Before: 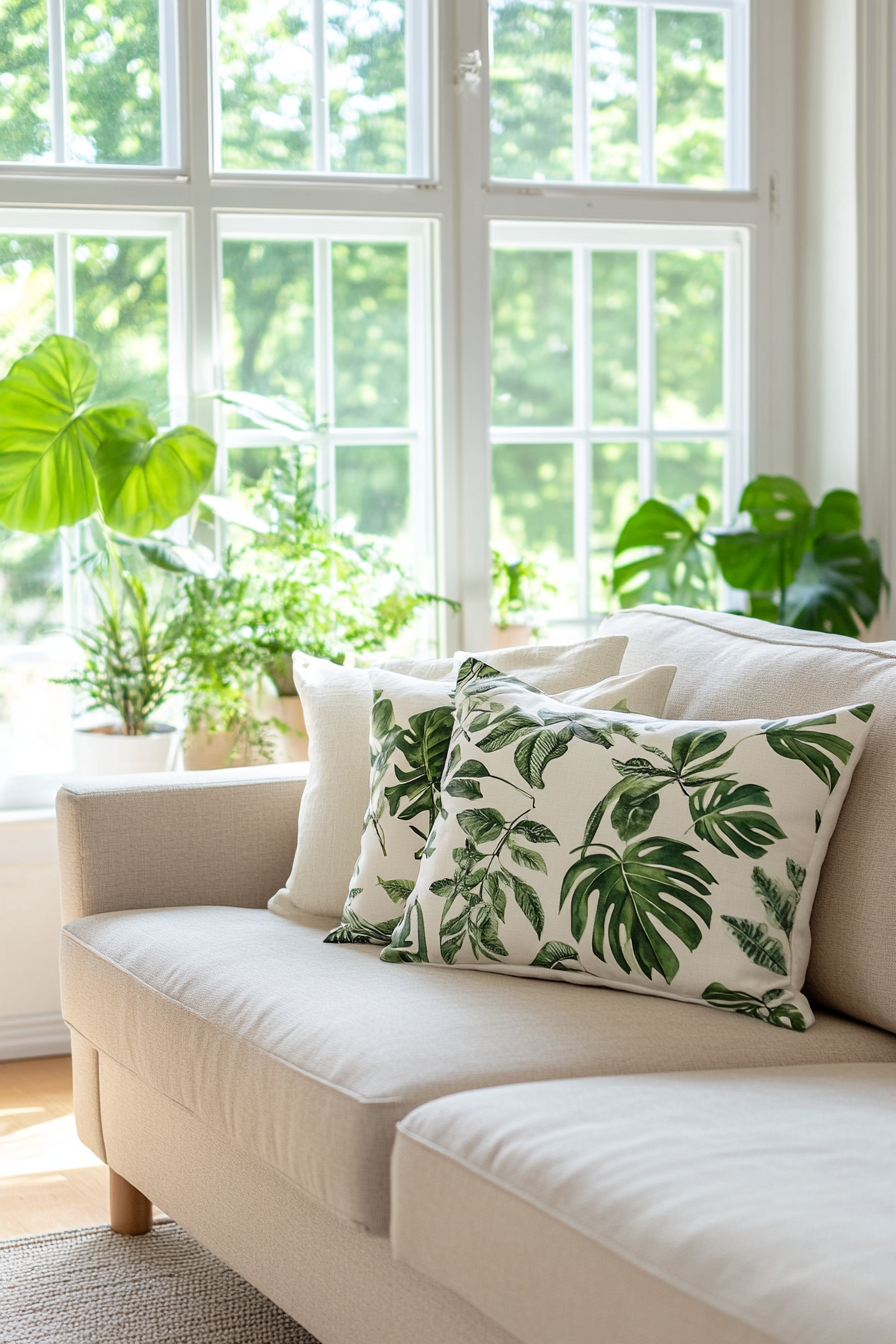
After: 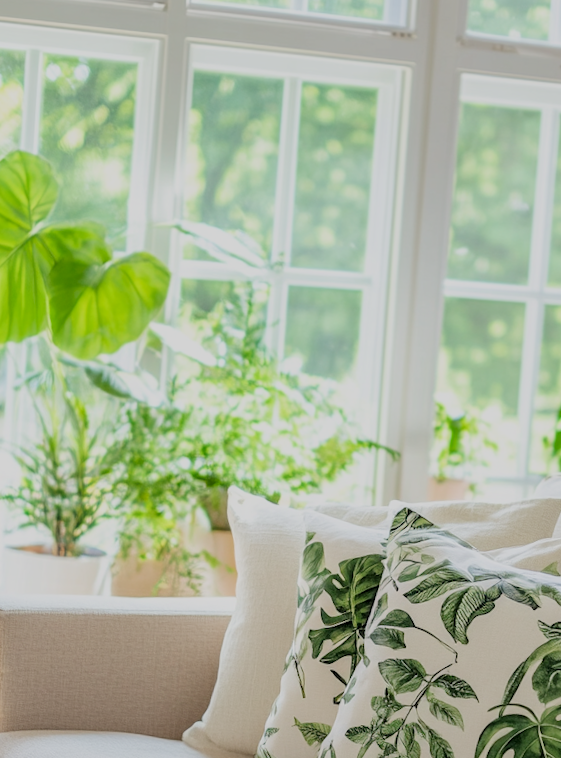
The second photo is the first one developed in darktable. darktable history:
filmic rgb: black relative exposure -8.87 EV, white relative exposure 4.98 EV, target black luminance 0%, hardness 3.77, latitude 66.79%, contrast 0.821, highlights saturation mix 11.2%, shadows ↔ highlights balance 20.47%
crop and rotate: angle -4.86°, left 2.185%, top 6.611%, right 27.362%, bottom 30.019%
contrast brightness saturation: contrast 0.03, brightness 0.068, saturation 0.134
local contrast: on, module defaults
